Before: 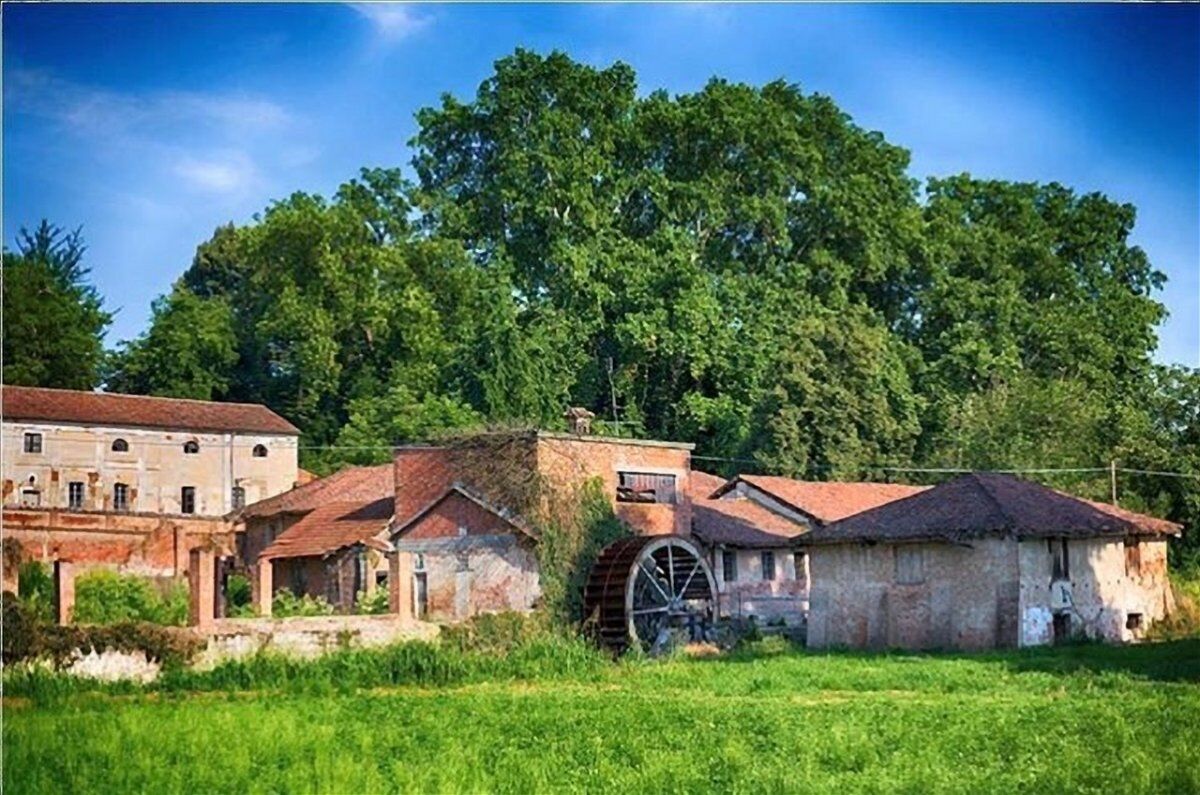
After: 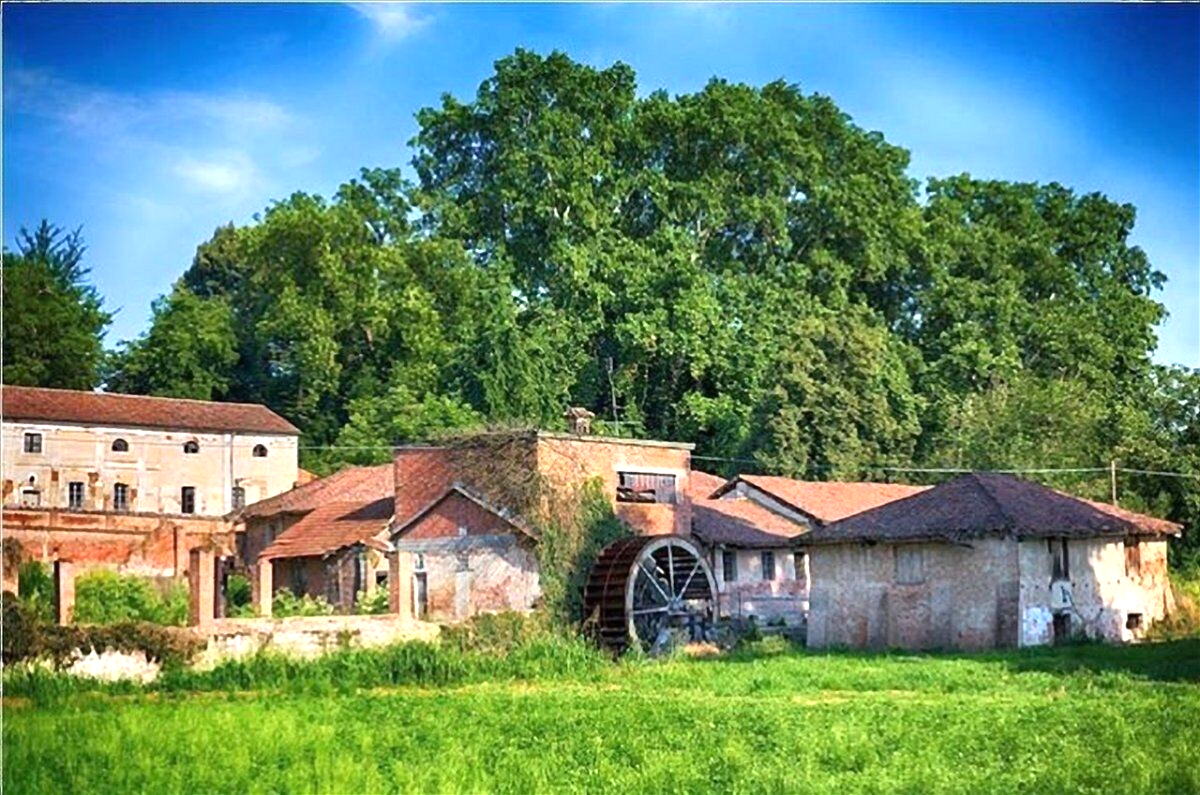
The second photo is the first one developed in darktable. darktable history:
exposure: exposure 0.491 EV, compensate exposure bias true, compensate highlight preservation false
